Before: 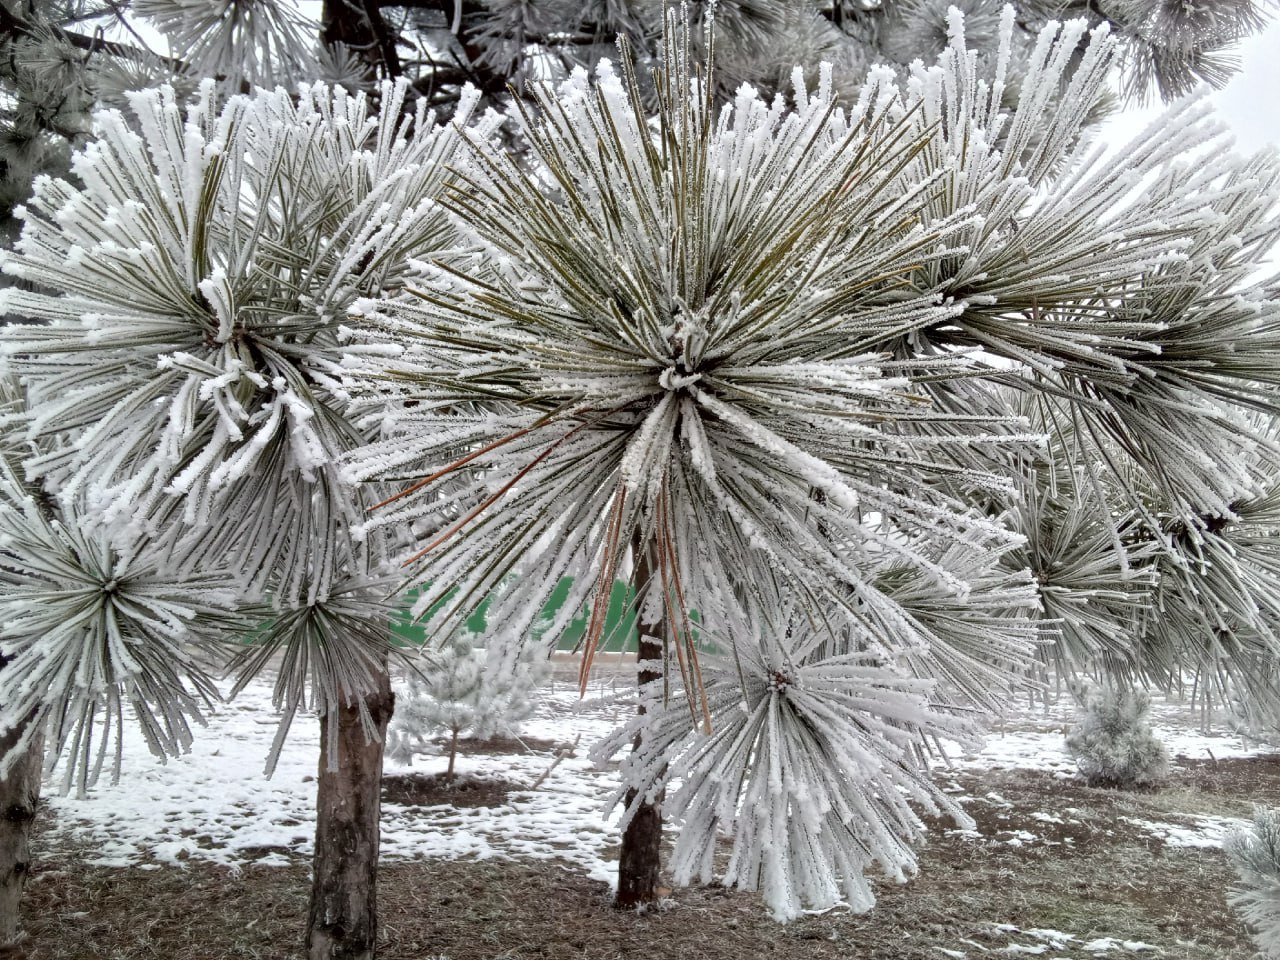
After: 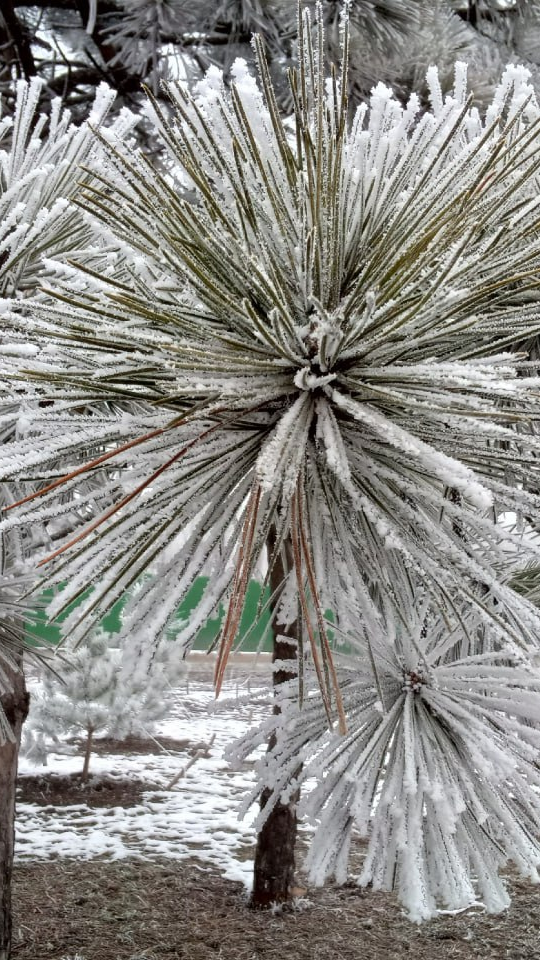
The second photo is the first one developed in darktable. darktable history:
crop: left 28.534%, right 29.198%
